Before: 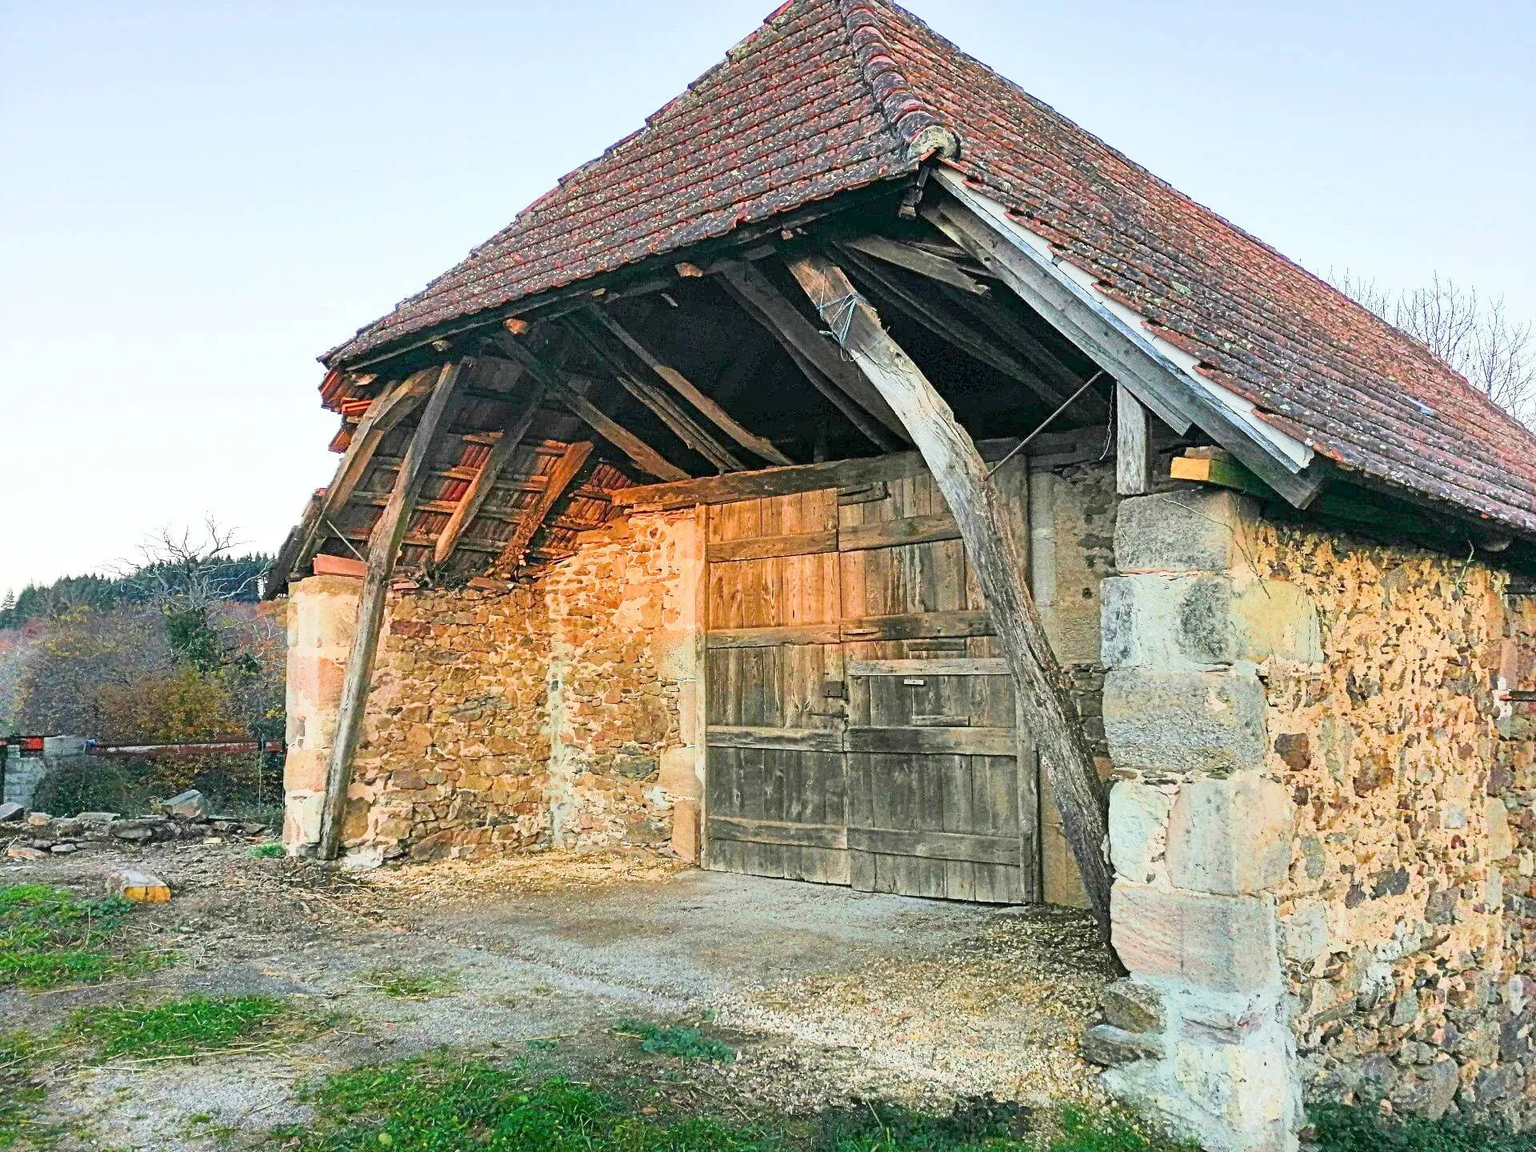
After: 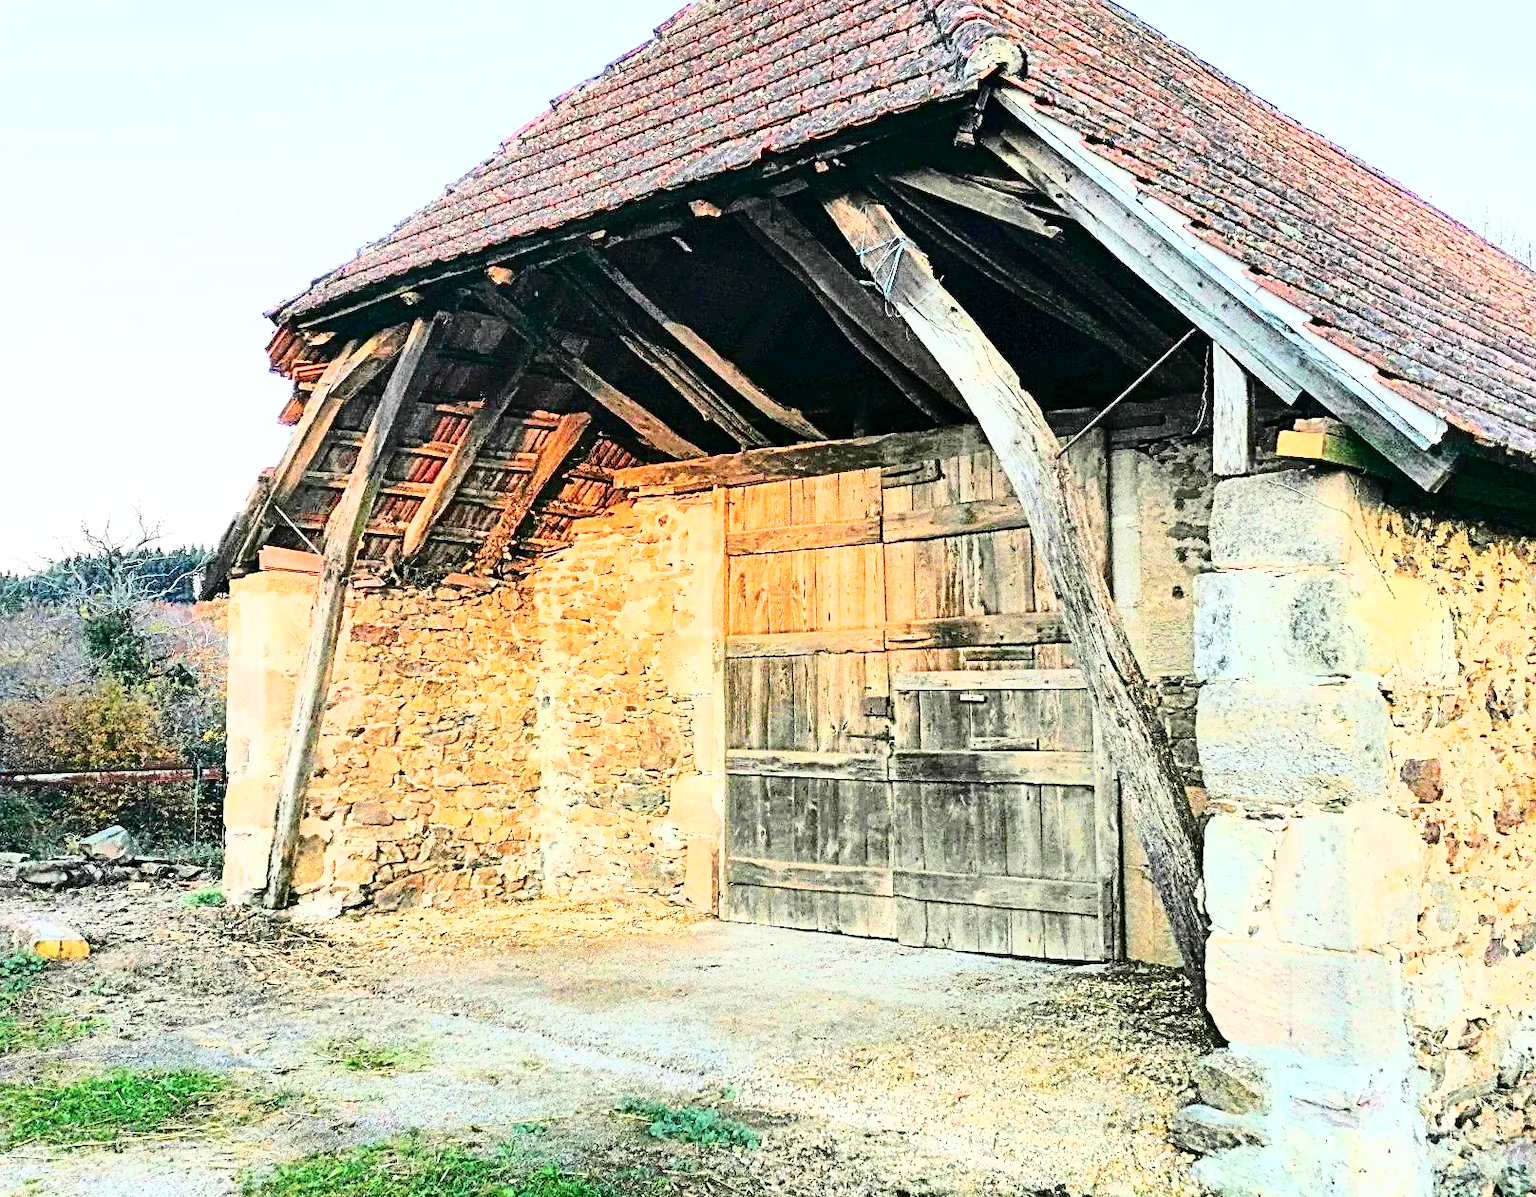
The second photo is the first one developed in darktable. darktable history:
crop: left 6.209%, top 8.26%, right 9.542%, bottom 4.103%
base curve: curves: ch0 [(0, 0) (0.028, 0.03) (0.121, 0.232) (0.46, 0.748) (0.859, 0.968) (1, 1)]
contrast brightness saturation: contrast 0.293
